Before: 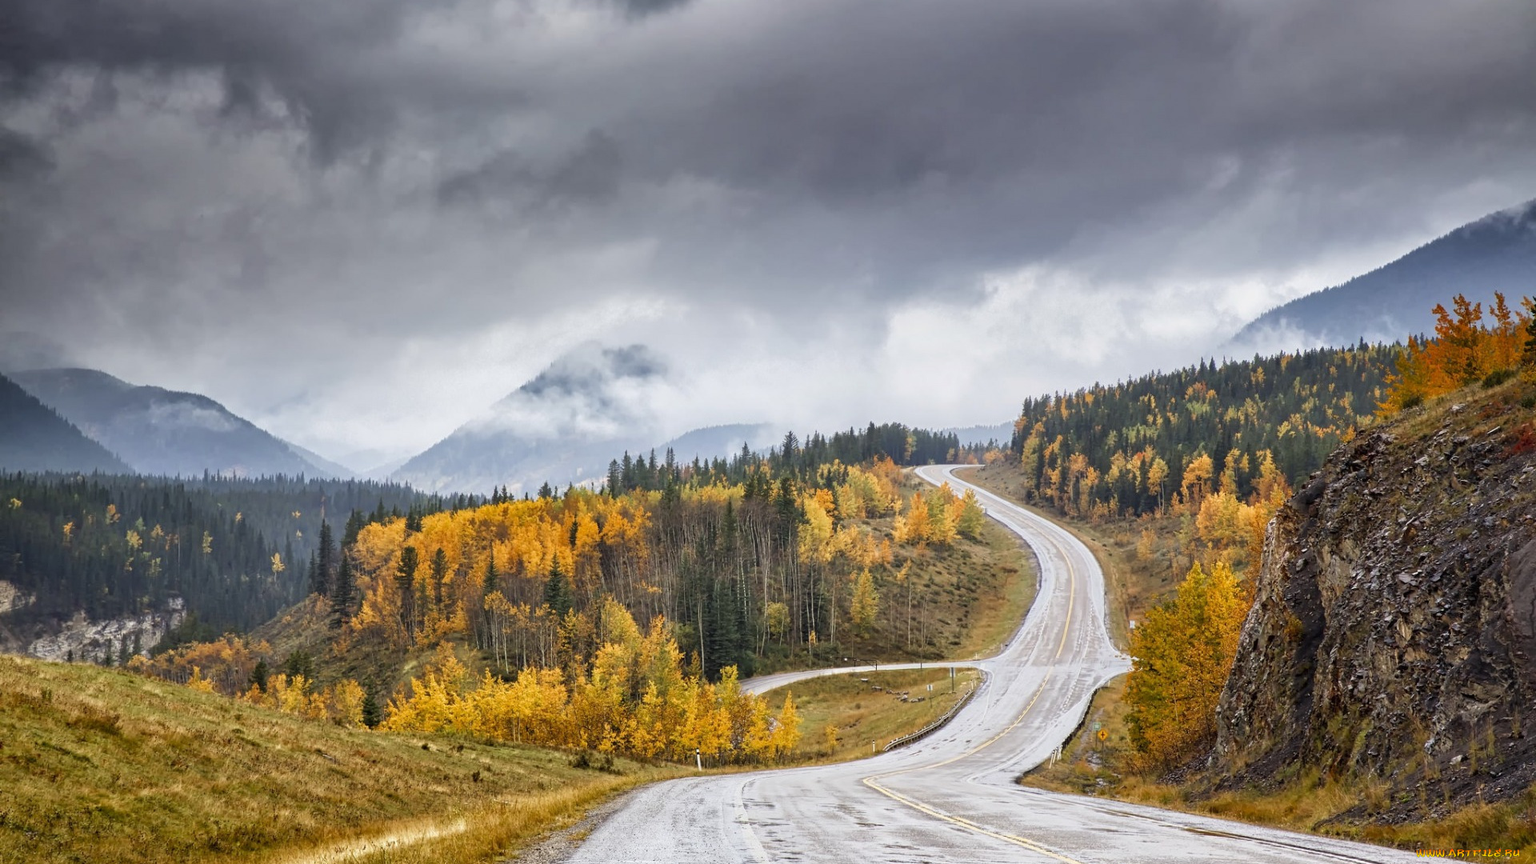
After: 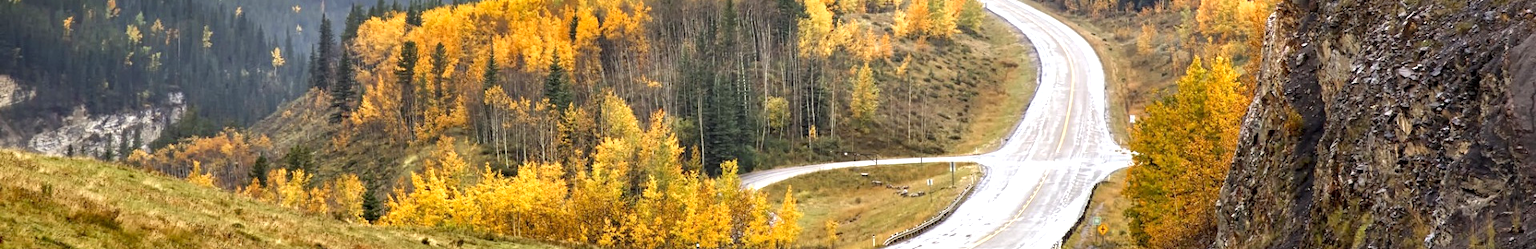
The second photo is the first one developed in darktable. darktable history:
crop and rotate: top 58.593%, bottom 12.473%
exposure: black level correction 0.001, exposure 0.676 EV, compensate highlight preservation false
